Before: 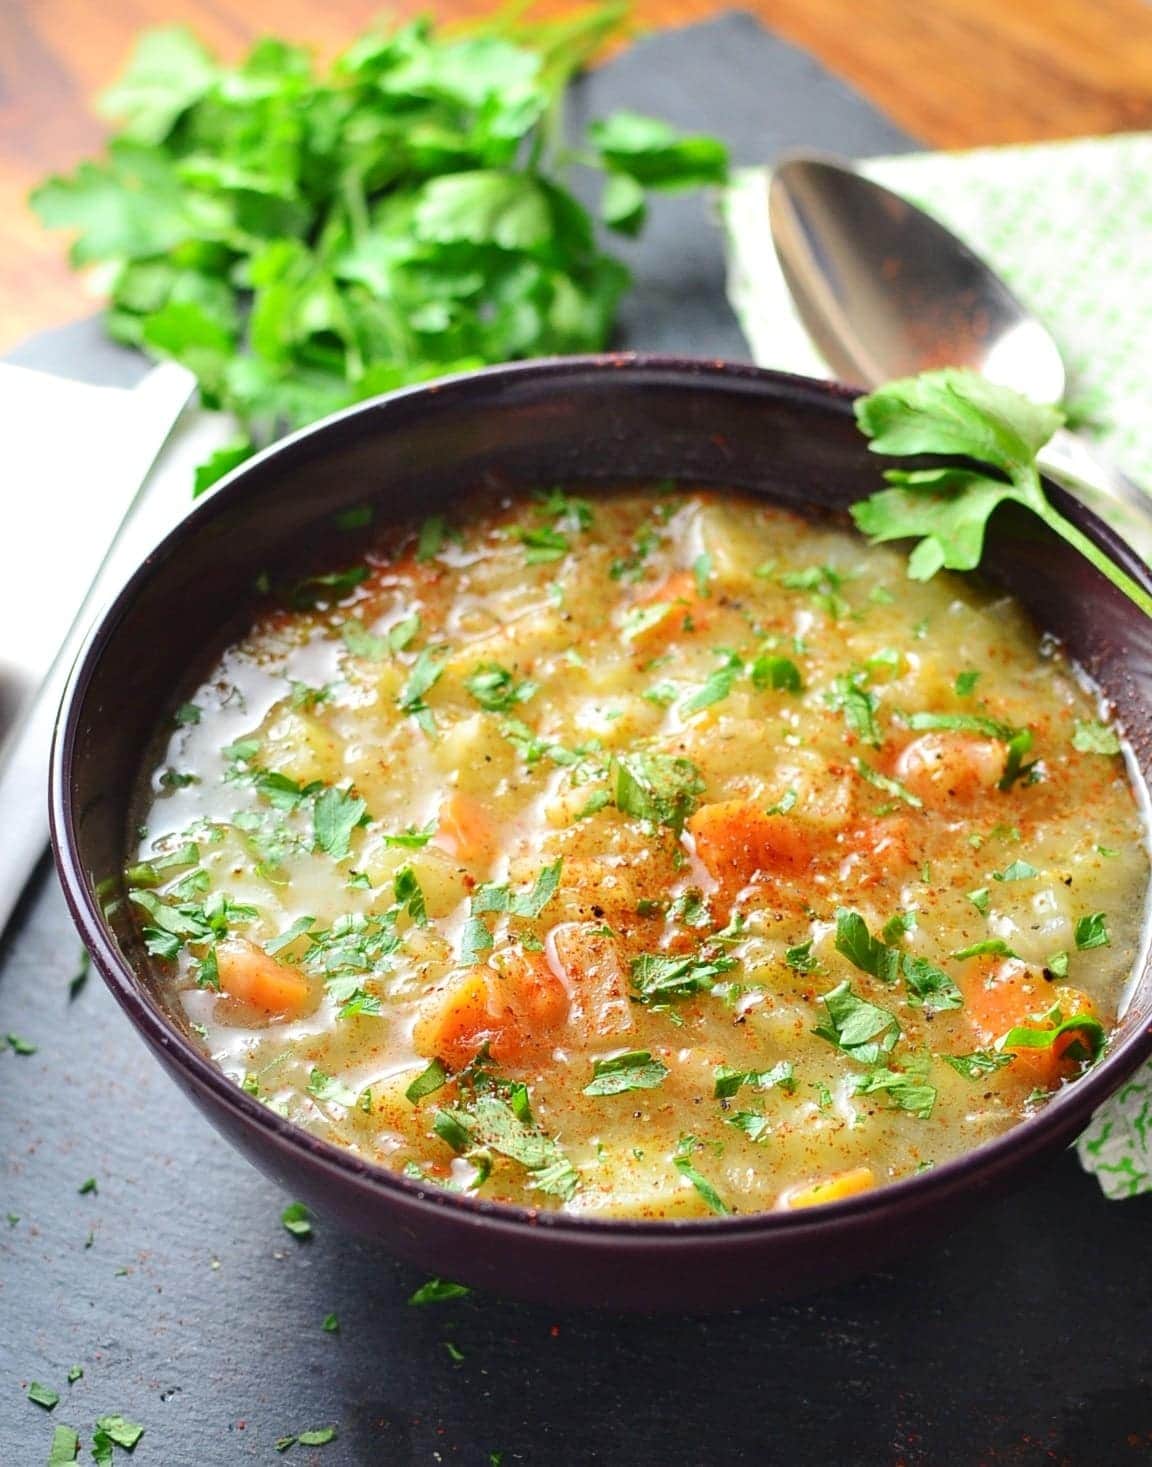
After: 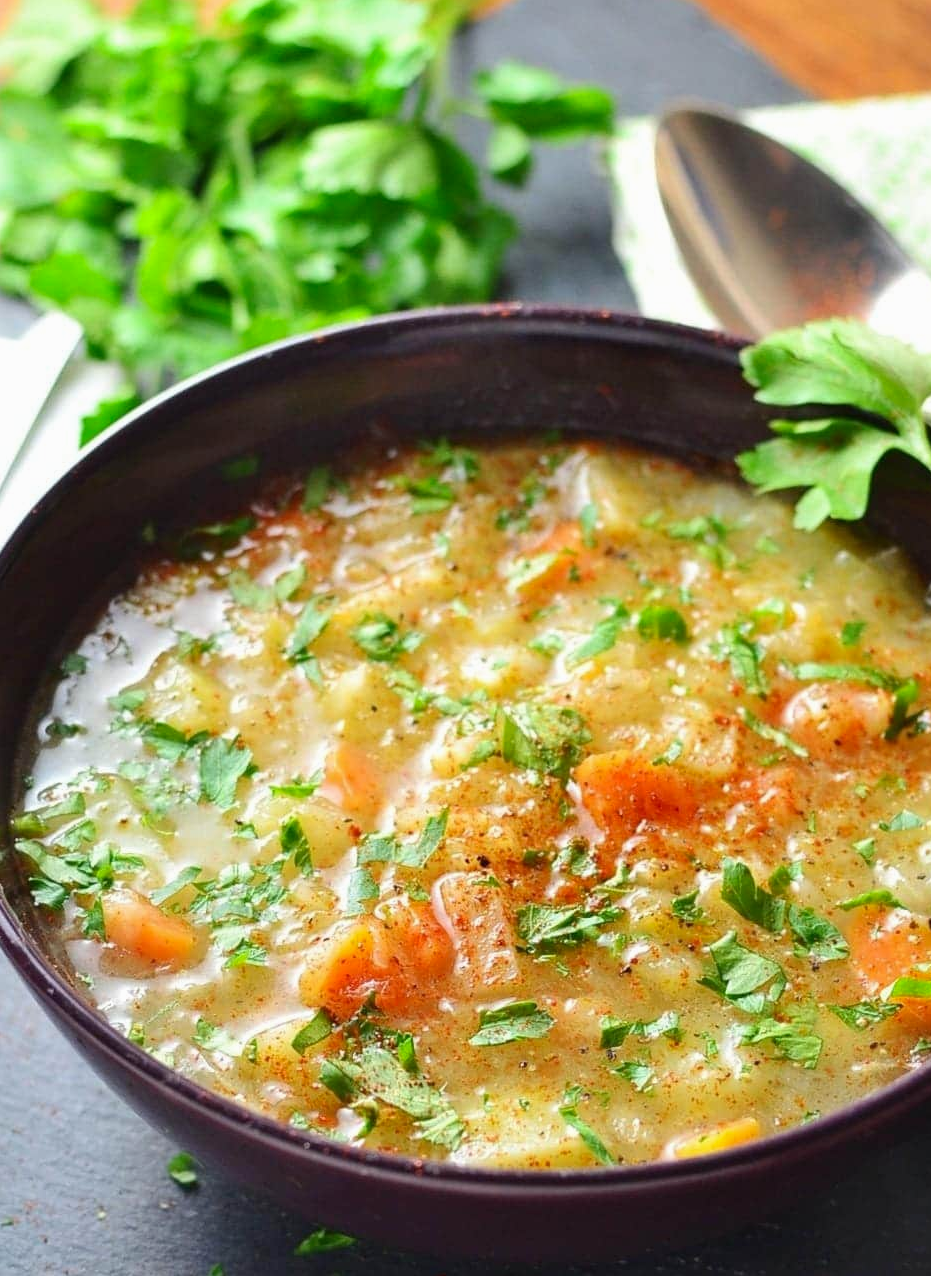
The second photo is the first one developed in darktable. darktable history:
contrast brightness saturation: contrast -0.02, brightness -0.01, saturation 0.03
crop: left 9.929%, top 3.475%, right 9.188%, bottom 9.529%
